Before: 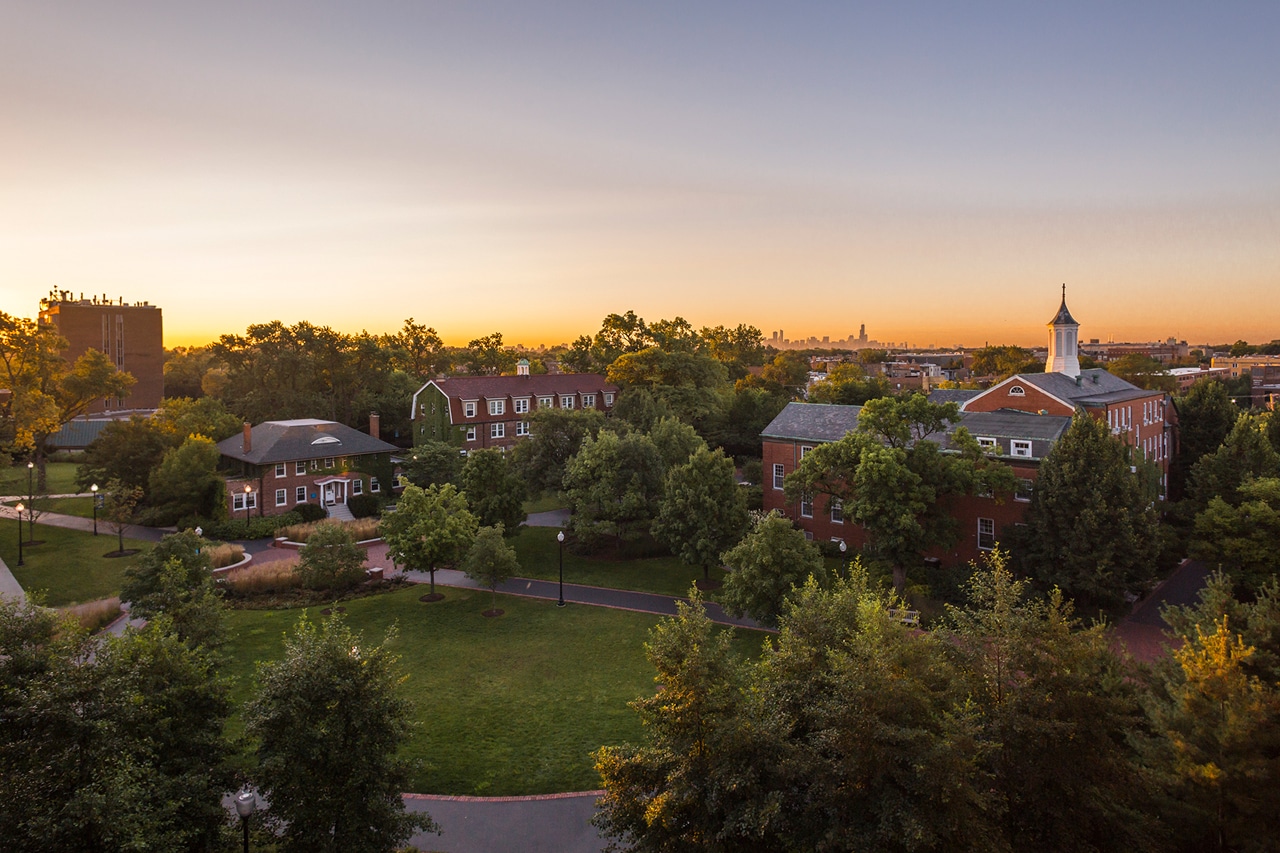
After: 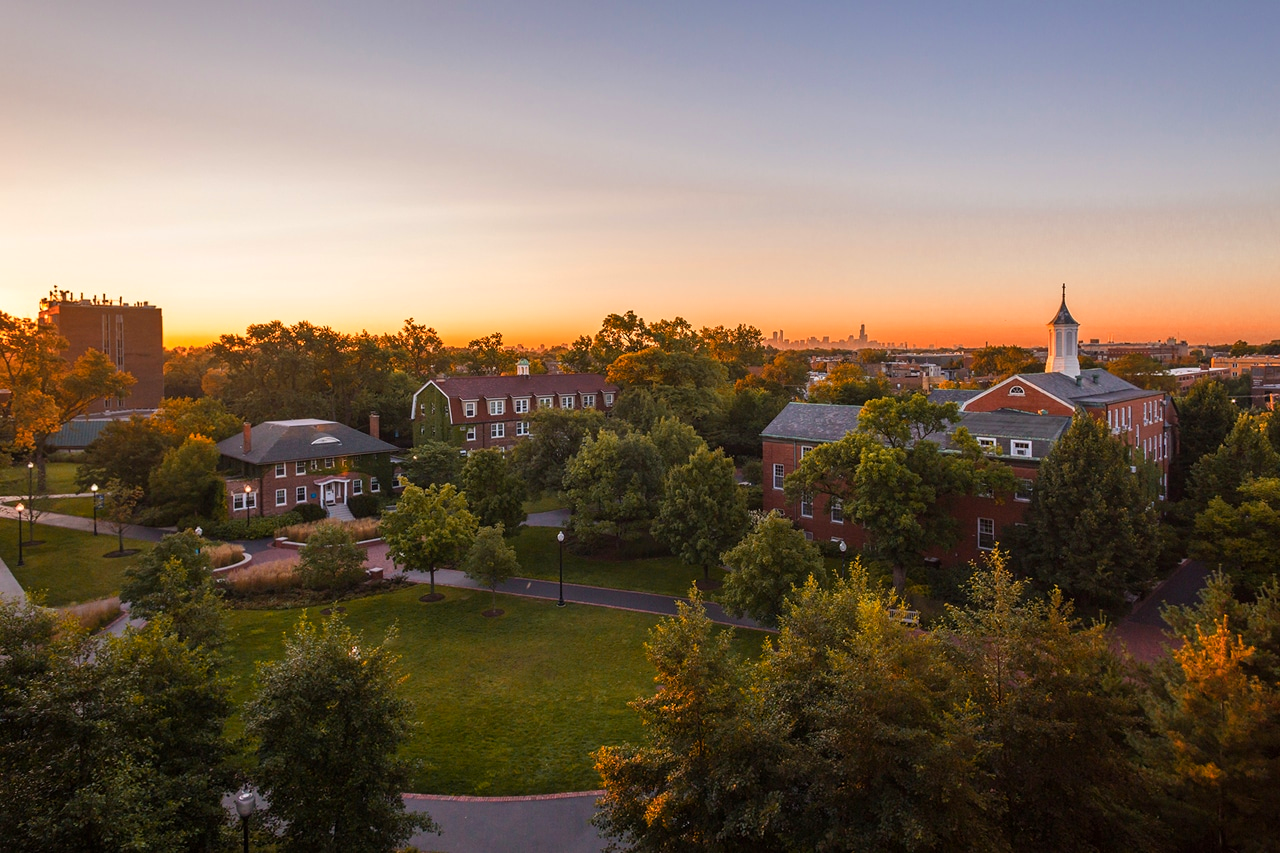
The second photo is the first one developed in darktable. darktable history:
color balance rgb: linear chroma grading › shadows -2.944%, linear chroma grading › highlights -3.579%, perceptual saturation grading › global saturation 29.947%, global vibrance 9.51%
color zones: curves: ch1 [(0, 0.469) (0.072, 0.457) (0.243, 0.494) (0.429, 0.5) (0.571, 0.5) (0.714, 0.5) (0.857, 0.5) (1, 0.469)]; ch2 [(0, 0.499) (0.143, 0.467) (0.242, 0.436) (0.429, 0.493) (0.571, 0.5) (0.714, 0.5) (0.857, 0.5) (1, 0.499)]
